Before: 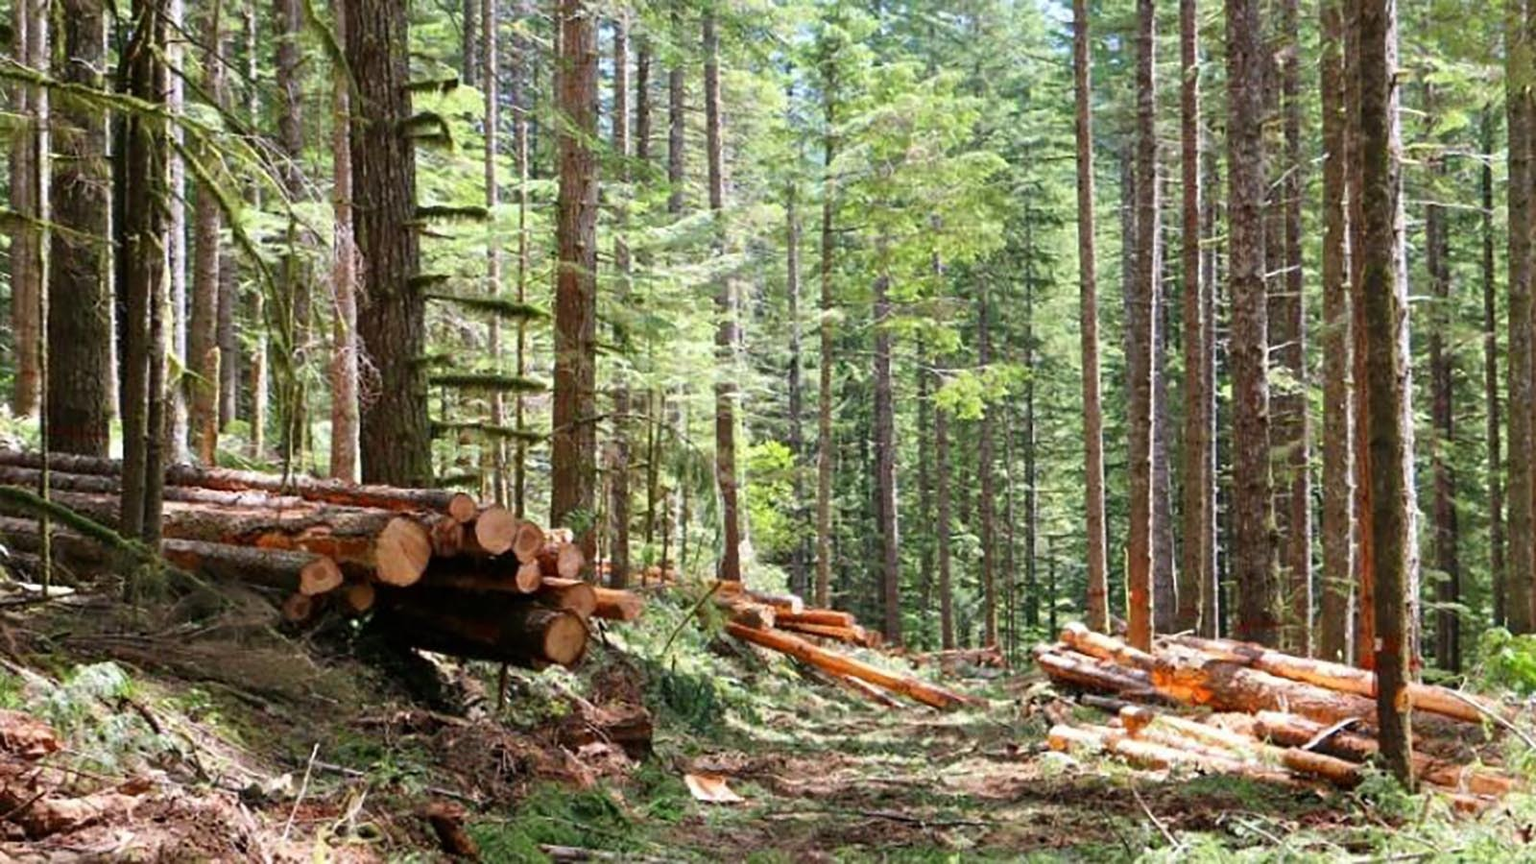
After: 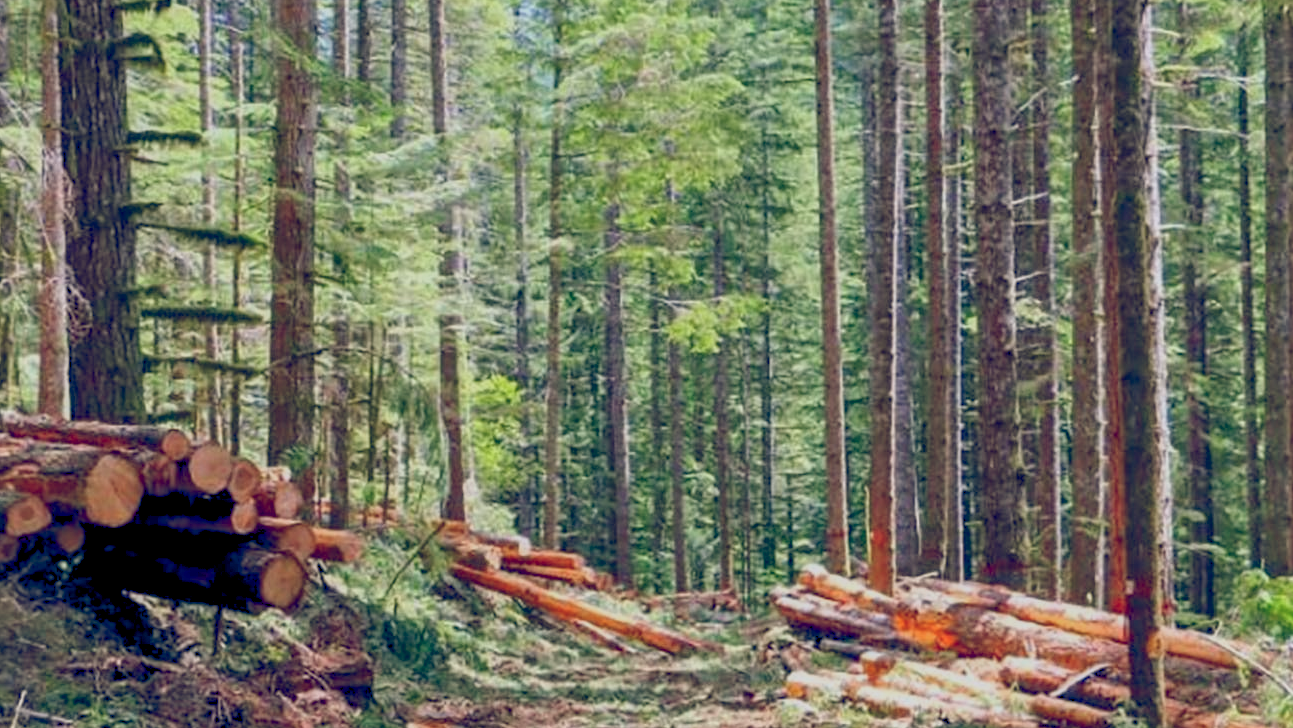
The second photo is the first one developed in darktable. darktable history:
color balance rgb: shadows lift › luminance -7.966%, shadows lift › chroma 2.116%, shadows lift › hue 199.78°, global offset › luminance -0.28%, global offset › chroma 0.311%, global offset › hue 258.9°, perceptual saturation grading › global saturation 0.508%, contrast -29.981%
local contrast: detail 130%
crop: left 19.185%, top 9.4%, right 0.001%, bottom 9.693%
contrast brightness saturation: saturation 0.096
